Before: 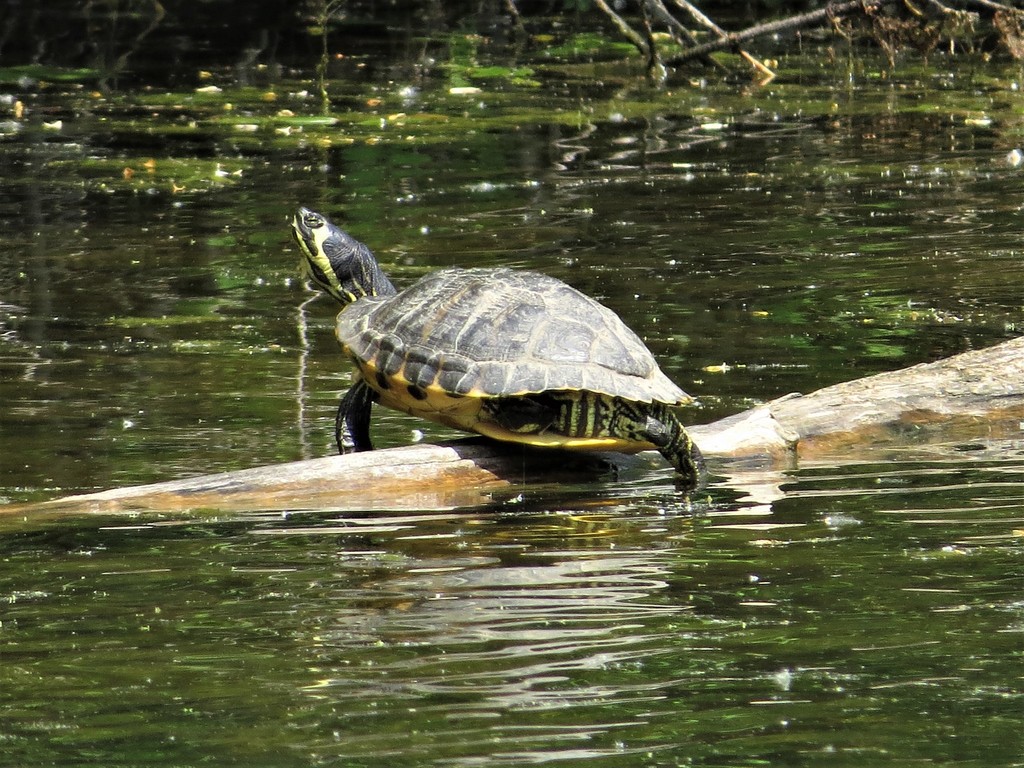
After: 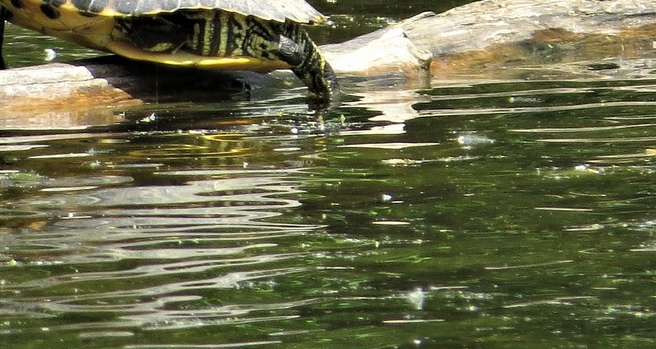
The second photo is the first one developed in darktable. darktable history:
crop and rotate: left 35.916%, top 49.67%, bottom 4.815%
